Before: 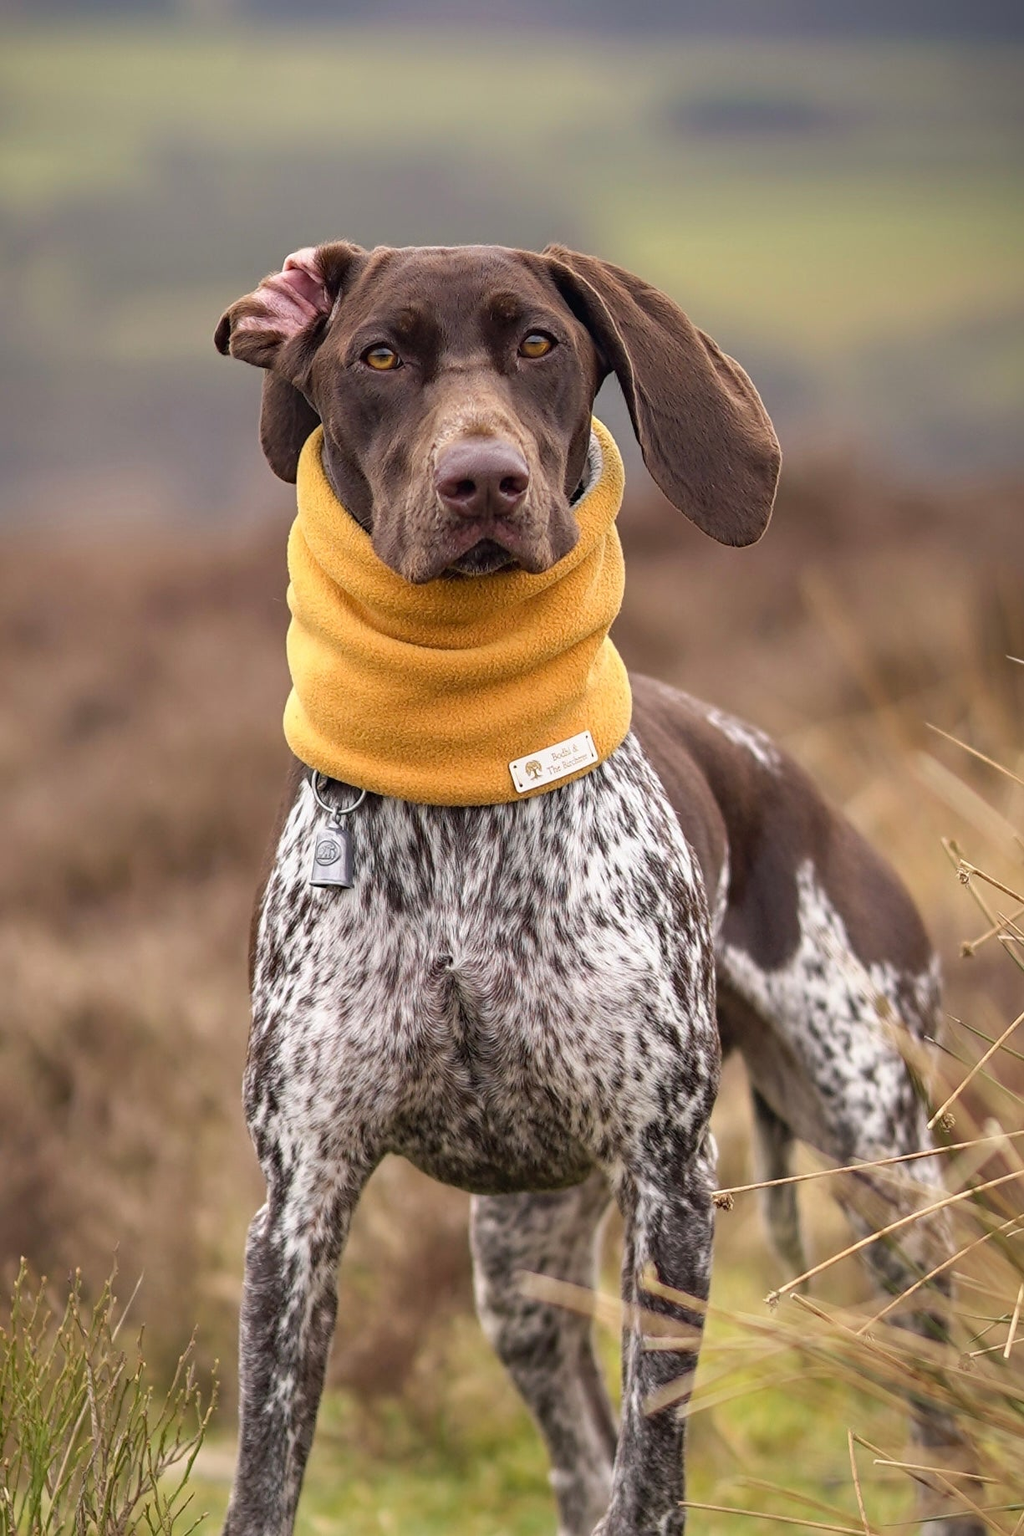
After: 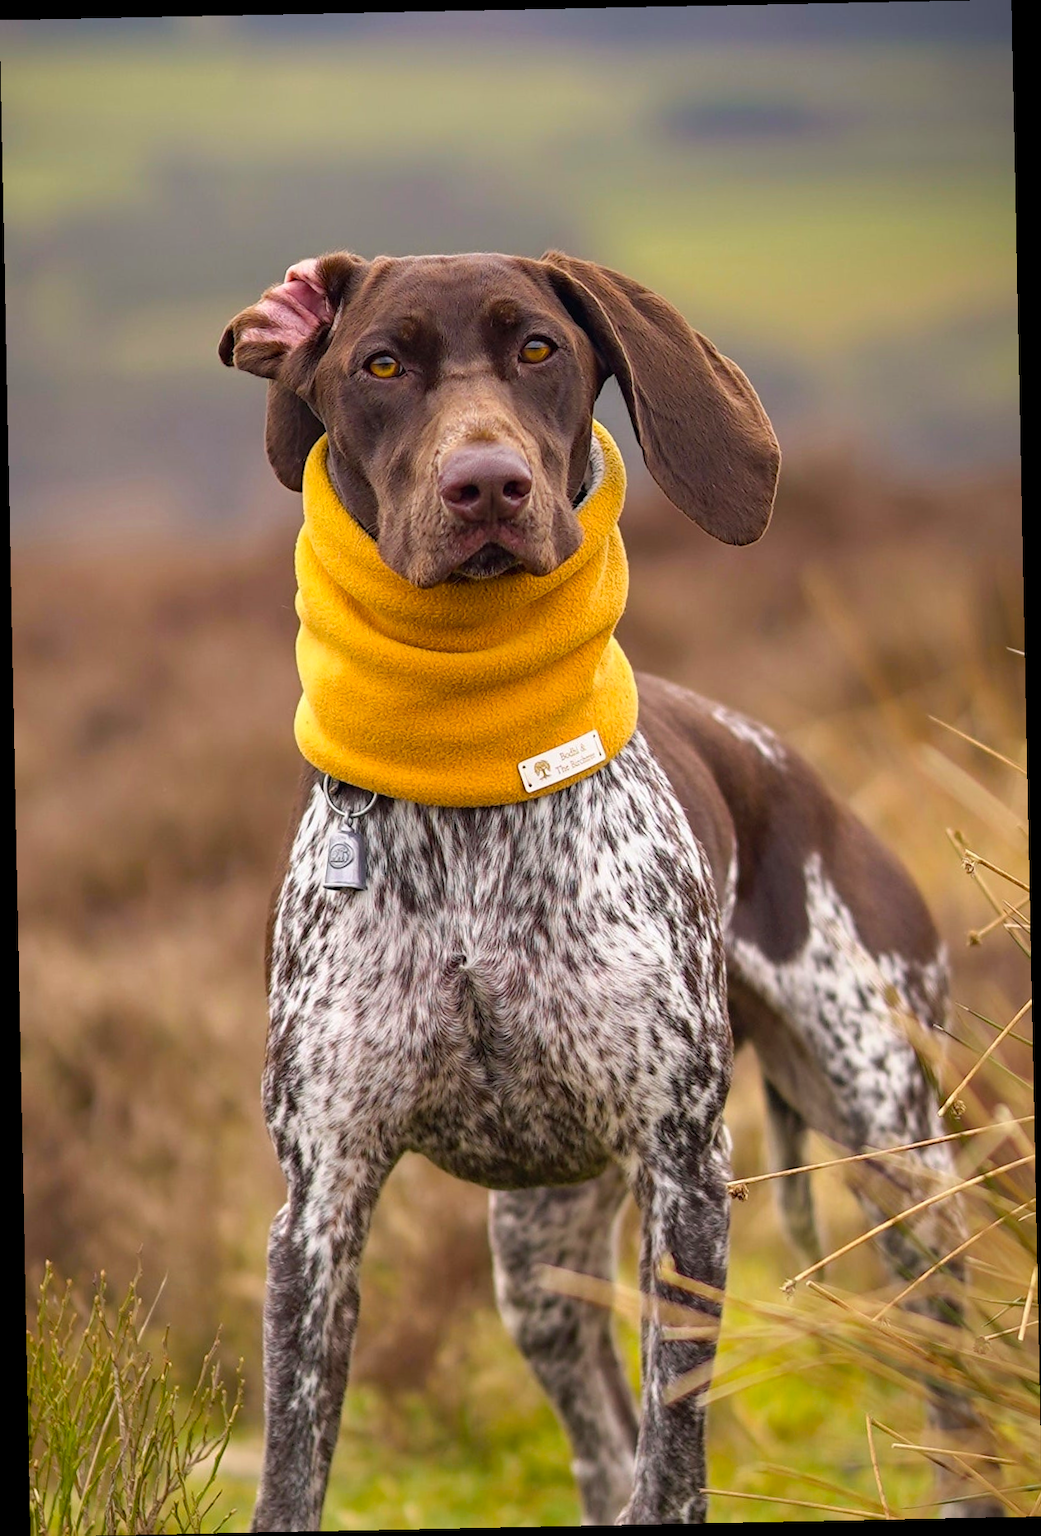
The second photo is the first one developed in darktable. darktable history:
color balance rgb: perceptual saturation grading › global saturation 25%, global vibrance 20%
rotate and perspective: rotation -1.17°, automatic cropping off
